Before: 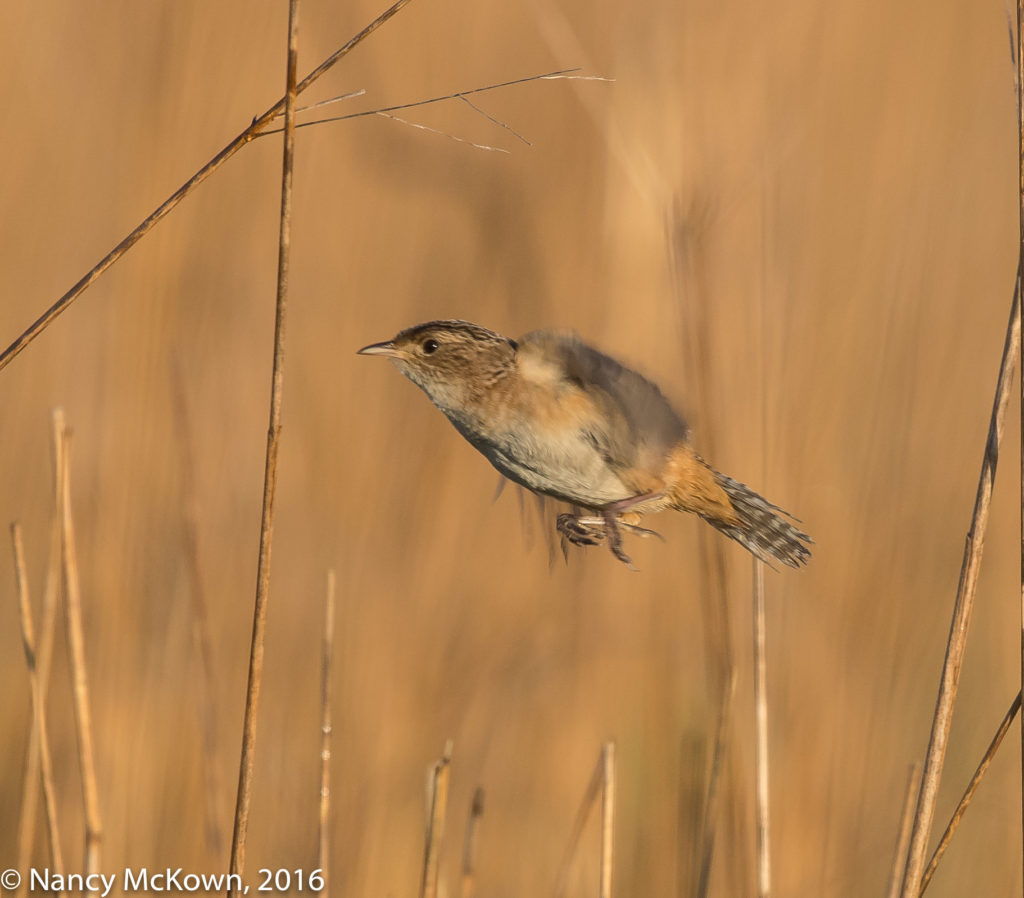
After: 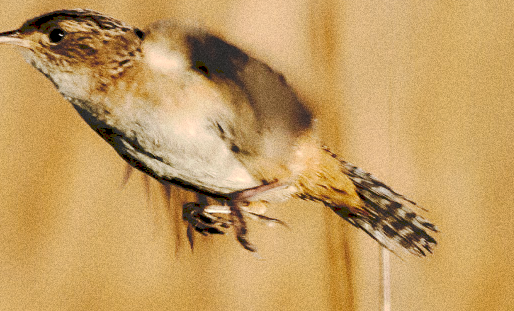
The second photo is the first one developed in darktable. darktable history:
color calibration: illuminant same as pipeline (D50), x 0.346, y 0.359, temperature 5002.42 K
grain: coarseness 0.09 ISO, strength 40%
contrast equalizer: y [[0.783, 0.666, 0.575, 0.77, 0.556, 0.501], [0.5 ×6], [0.5 ×6], [0, 0.02, 0.272, 0.399, 0.062, 0], [0 ×6]]
exposure: compensate highlight preservation false
tone curve: curves: ch0 [(0, 0) (0.003, 0.169) (0.011, 0.169) (0.025, 0.169) (0.044, 0.173) (0.069, 0.178) (0.1, 0.183) (0.136, 0.185) (0.177, 0.197) (0.224, 0.227) (0.277, 0.292) (0.335, 0.391) (0.399, 0.491) (0.468, 0.592) (0.543, 0.672) (0.623, 0.734) (0.709, 0.785) (0.801, 0.844) (0.898, 0.893) (1, 1)], preserve colors none
crop: left 36.607%, top 34.735%, right 13.146%, bottom 30.611%
